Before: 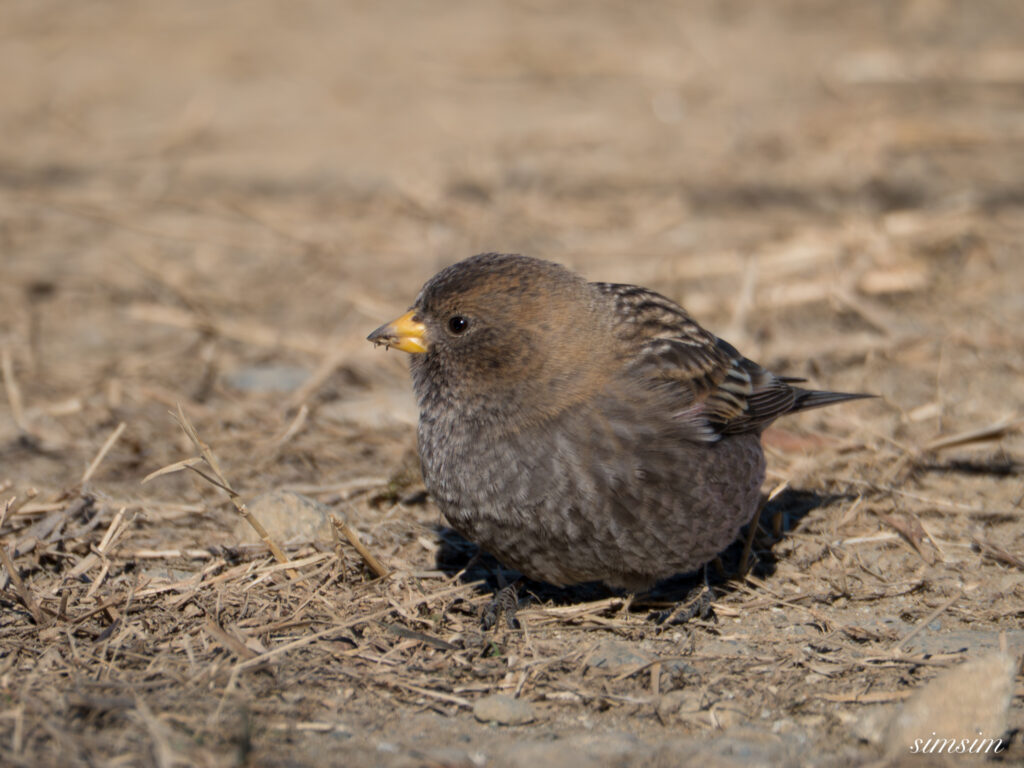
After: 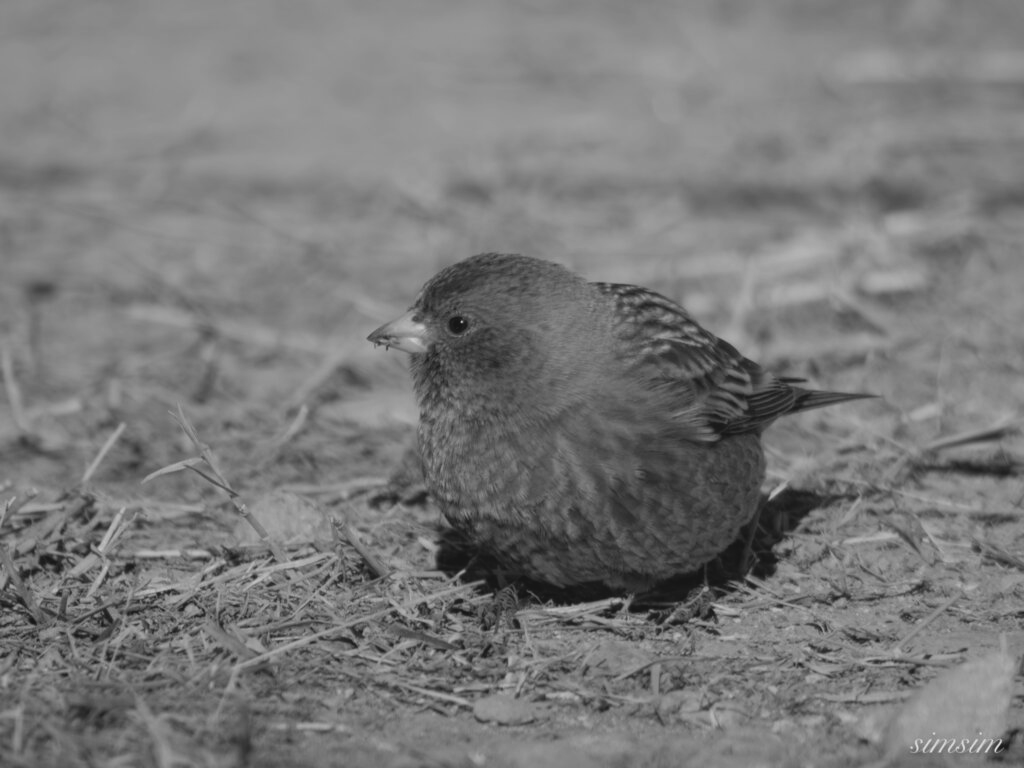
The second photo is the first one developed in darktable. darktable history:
monochrome: a 14.95, b -89.96
lowpass: radius 0.1, contrast 0.85, saturation 1.1, unbound 0
